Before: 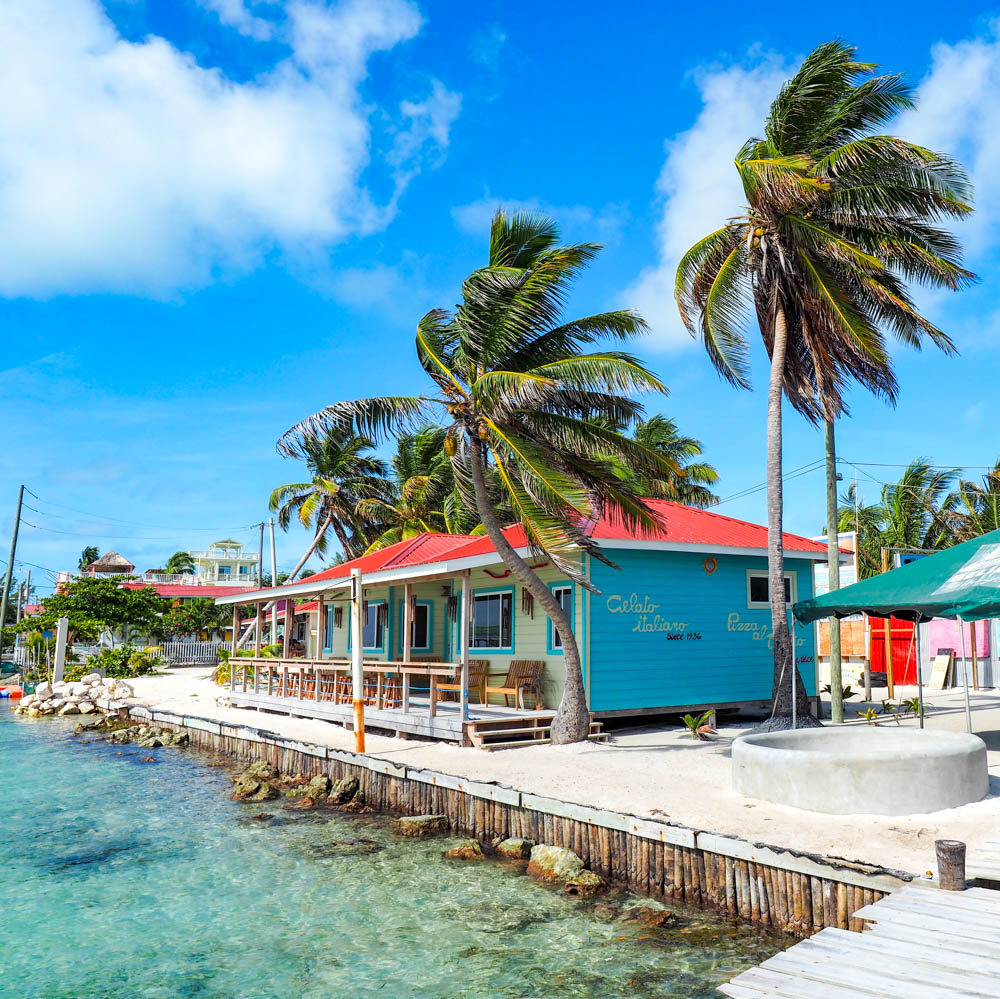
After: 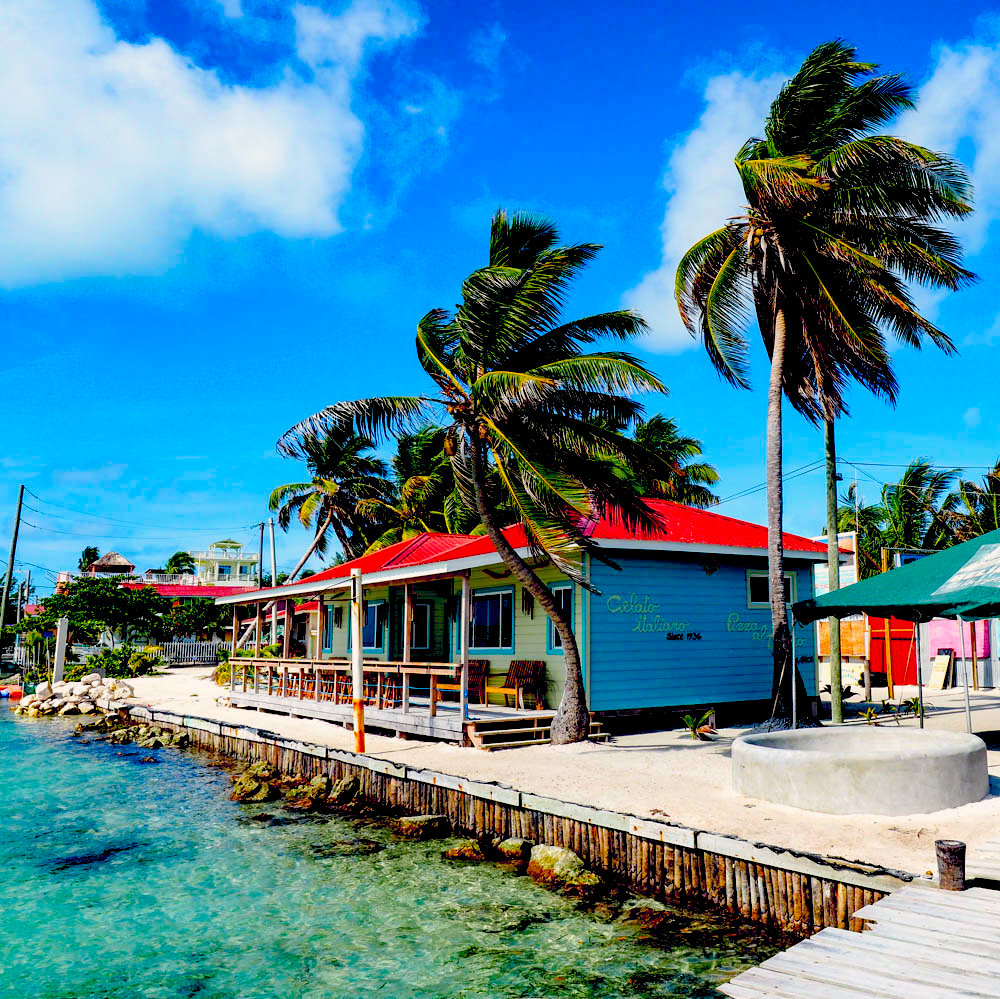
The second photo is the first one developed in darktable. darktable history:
color correction: highlights a* 0.816, highlights b* 2.78, saturation 1.1
color balance rgb: shadows lift › hue 87.51°, highlights gain › chroma 0.68%, highlights gain › hue 55.1°, global offset › chroma 0.13%, global offset › hue 253.66°, linear chroma grading › global chroma 0.5%, perceptual saturation grading › global saturation 16.38%
exposure: black level correction 0.1, exposure -0.092 EV, compensate highlight preservation false
